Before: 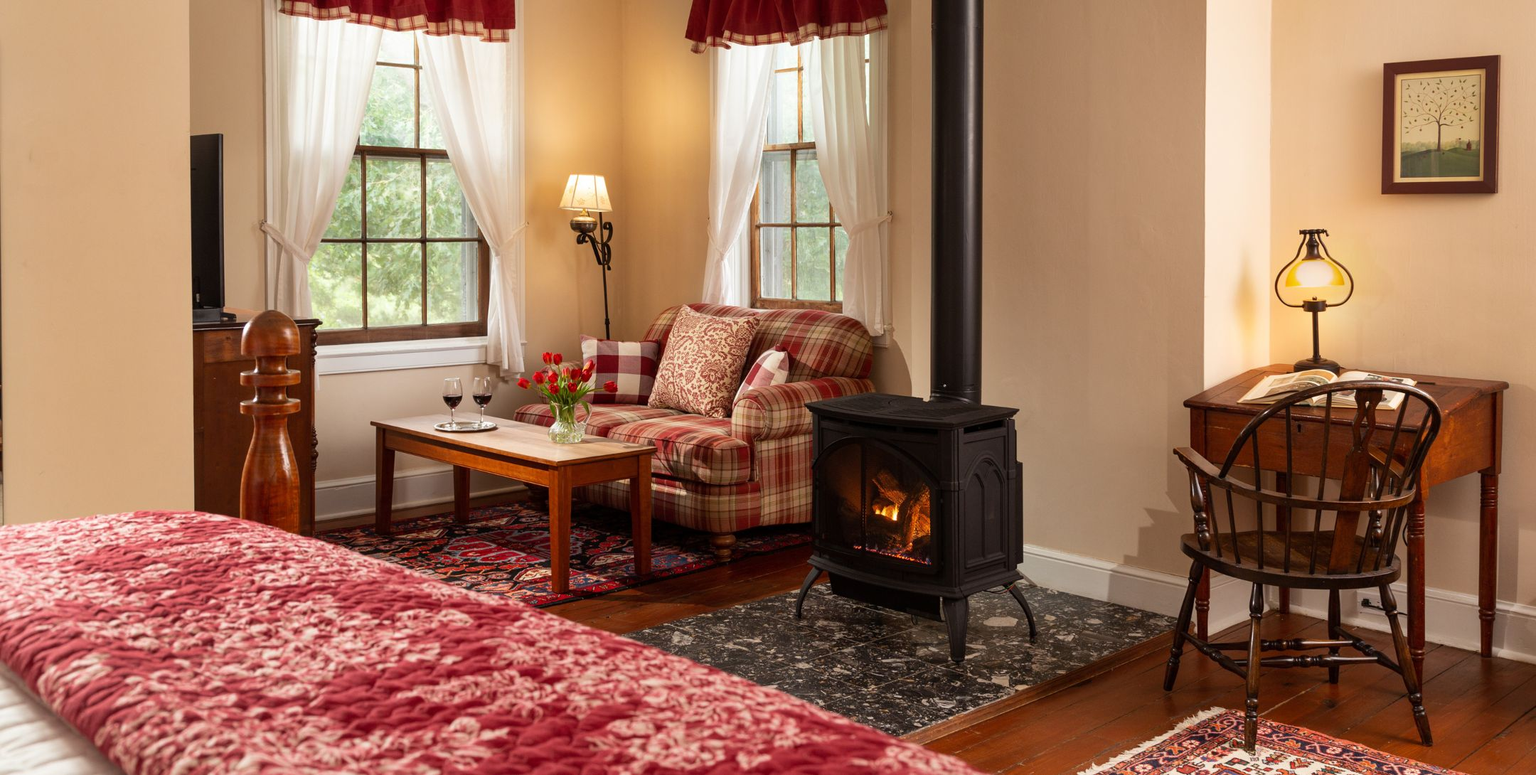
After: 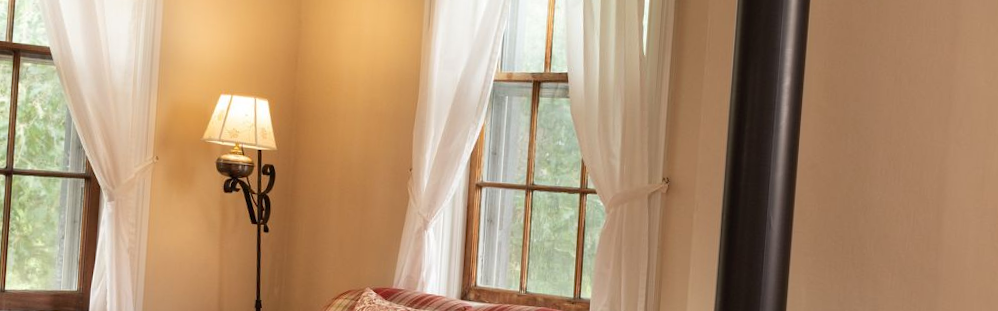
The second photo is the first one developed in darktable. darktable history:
crop: left 28.64%, top 16.832%, right 26.637%, bottom 58.055%
rotate and perspective: rotation 4.1°, automatic cropping off
